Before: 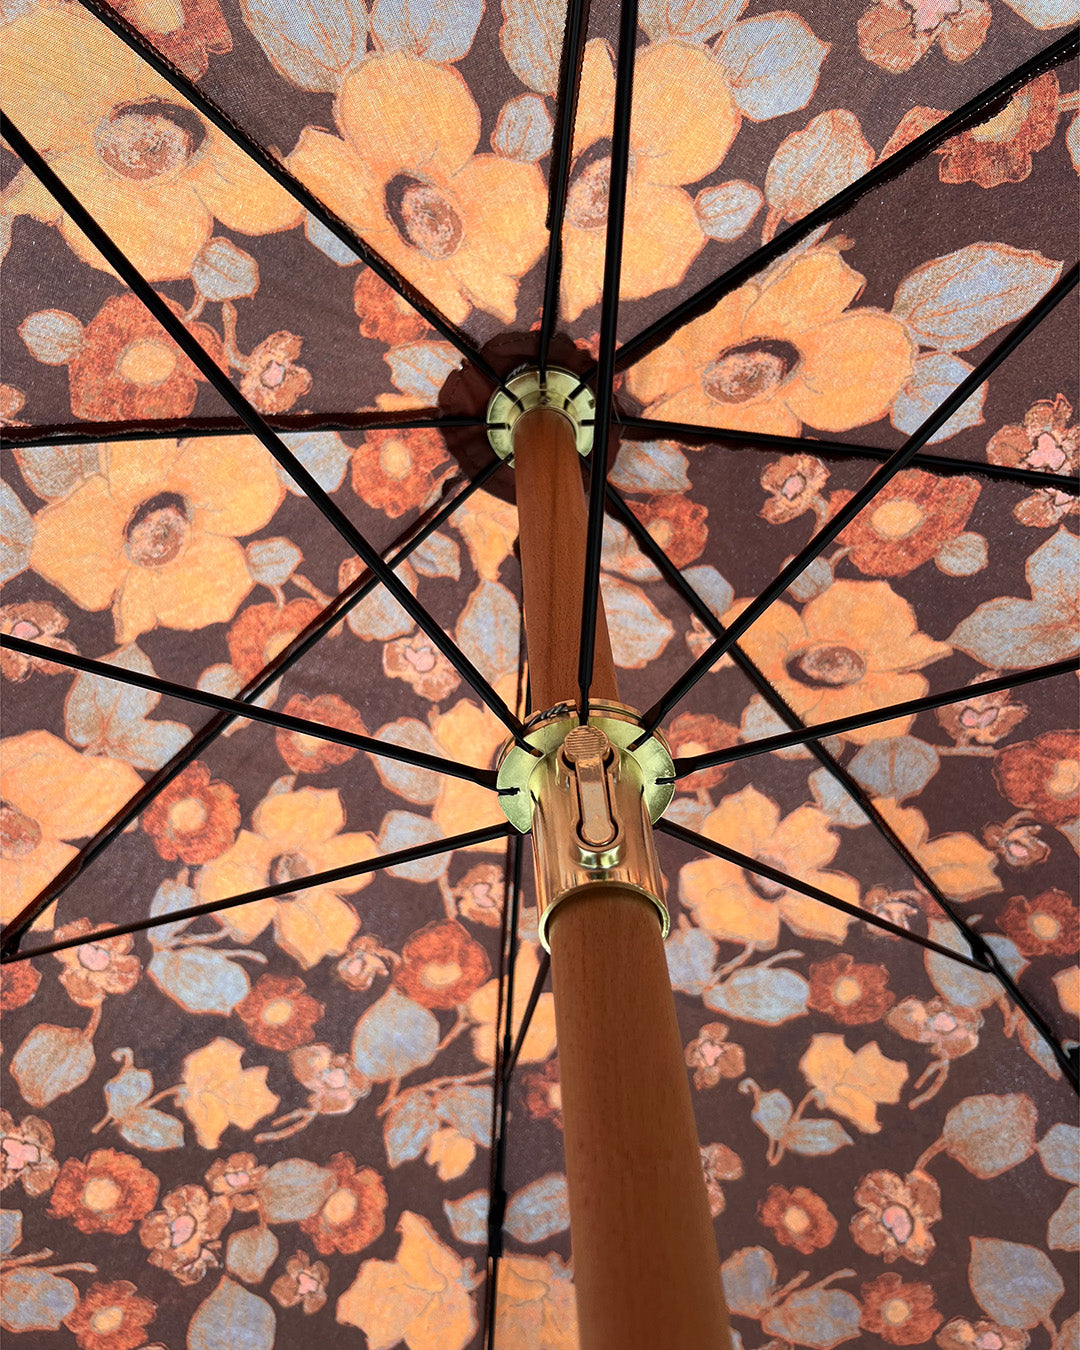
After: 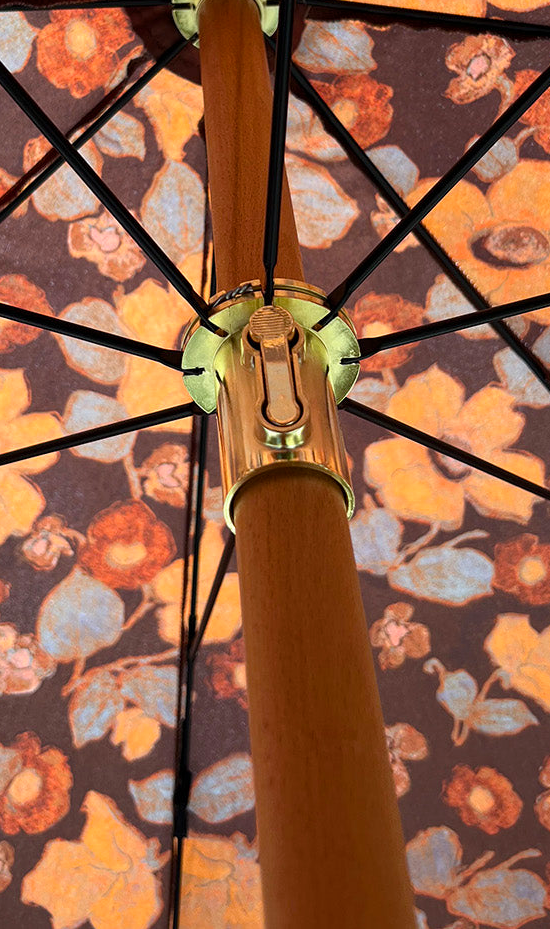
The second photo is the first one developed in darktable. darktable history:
color balance rgb: perceptual saturation grading › global saturation 20%, global vibrance 10%
crop and rotate: left 29.237%, top 31.152%, right 19.807%
